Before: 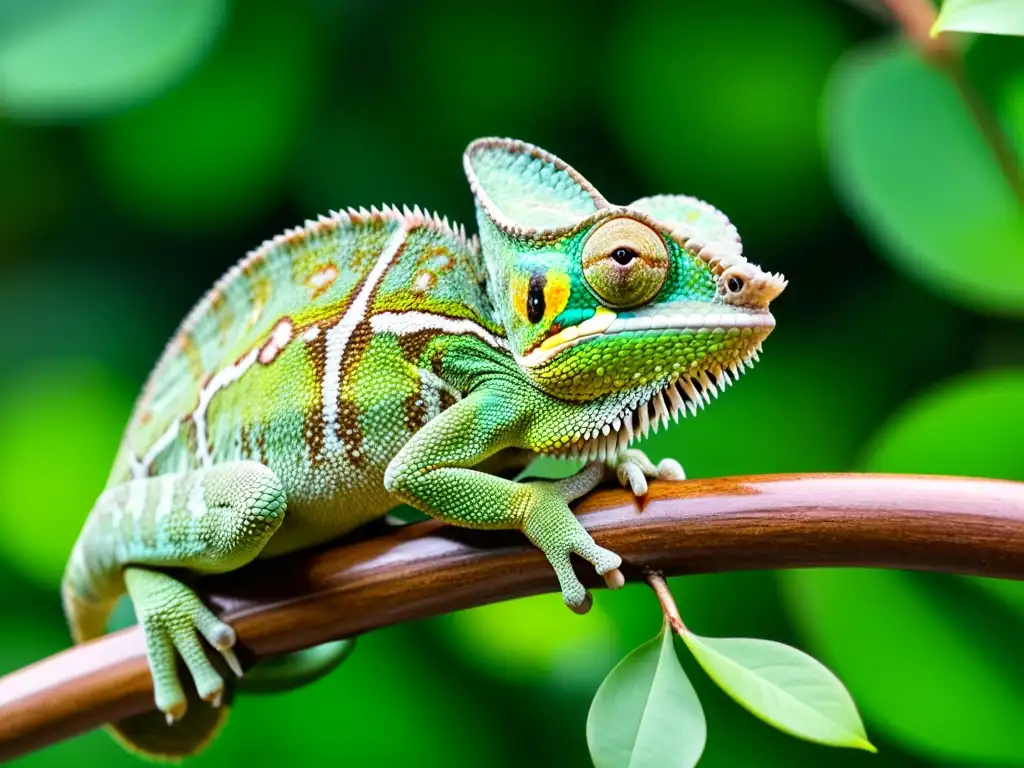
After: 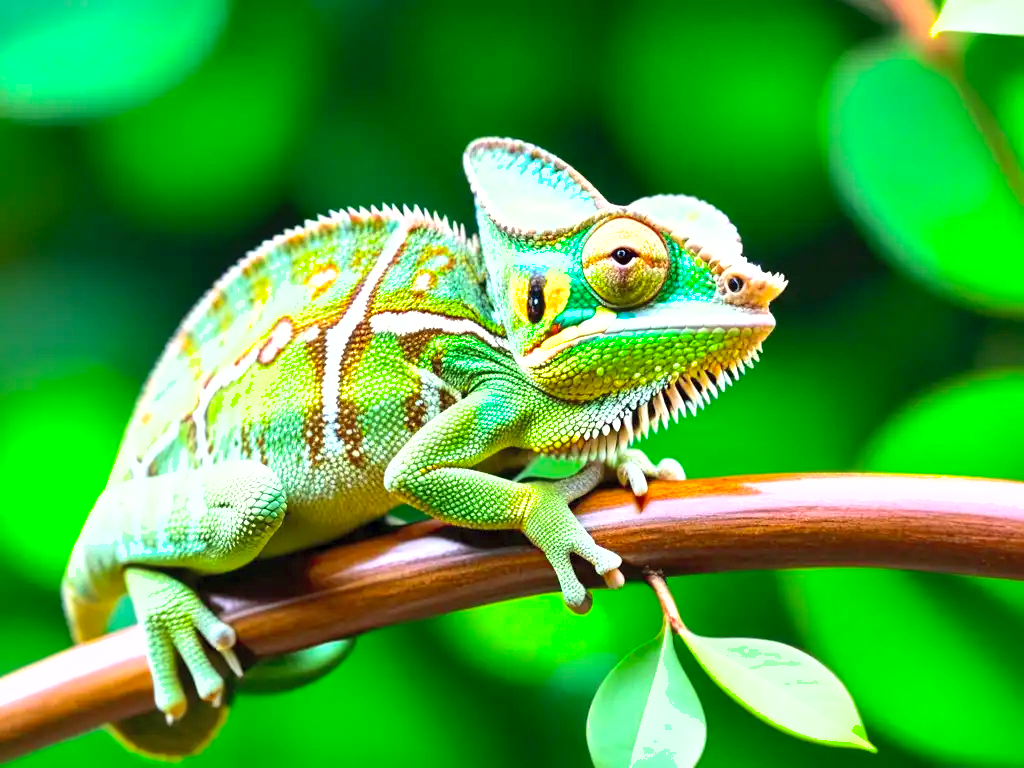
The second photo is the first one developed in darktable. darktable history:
shadows and highlights: on, module defaults
contrast brightness saturation: contrast 0.2, brightness 0.16, saturation 0.22
exposure: exposure 0.636 EV, compensate highlight preservation false
